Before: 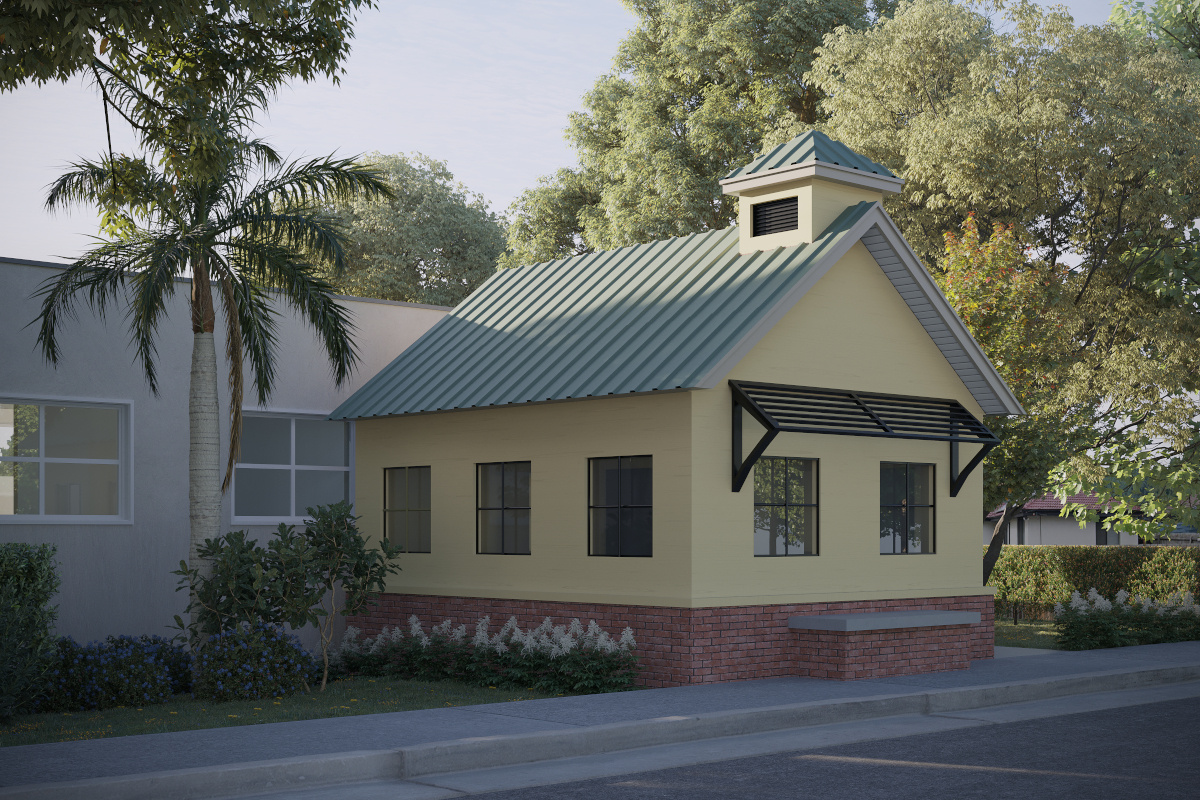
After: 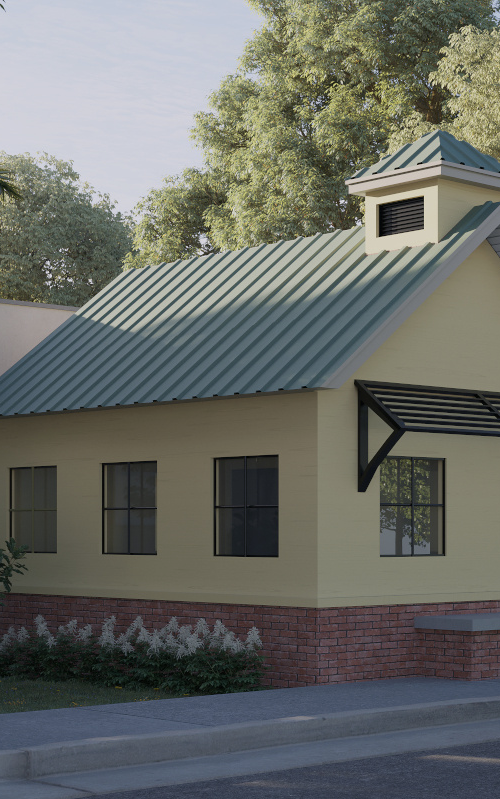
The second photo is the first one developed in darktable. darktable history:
crop: left 31.229%, right 27.105%
exposure: exposure -0.157 EV, compensate highlight preservation false
